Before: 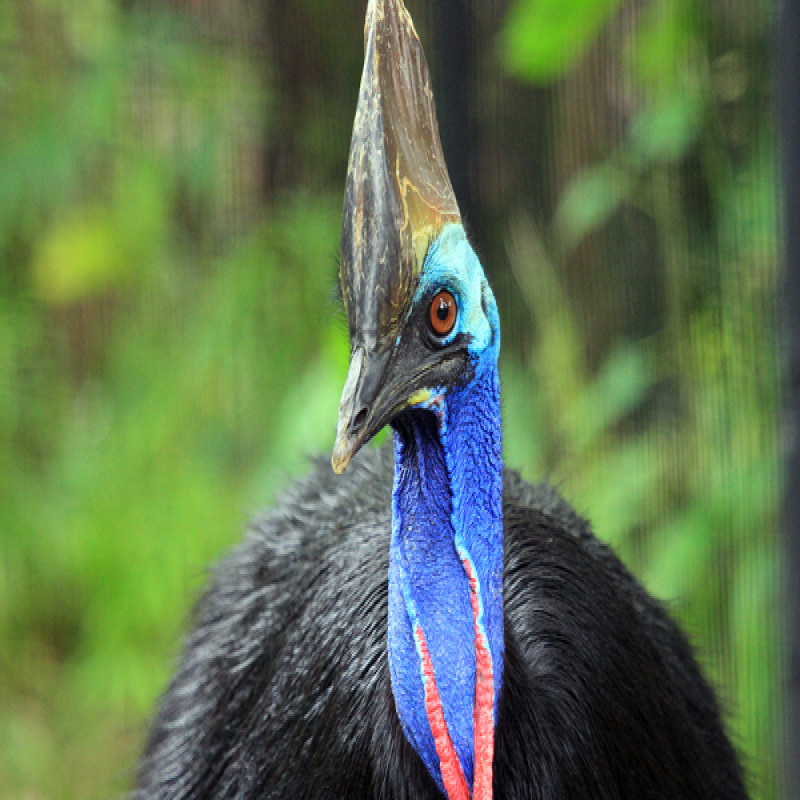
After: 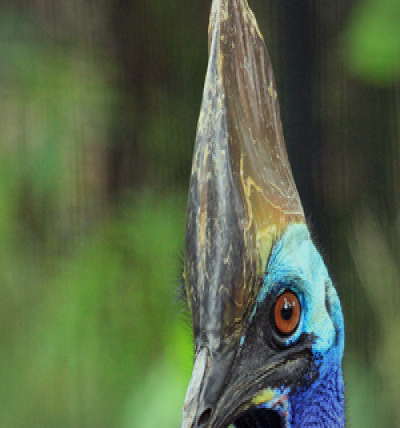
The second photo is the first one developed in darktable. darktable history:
vignetting: fall-off radius 93.87%
exposure: exposure -0.36 EV, compensate highlight preservation false
crop: left 19.556%, right 30.401%, bottom 46.458%
